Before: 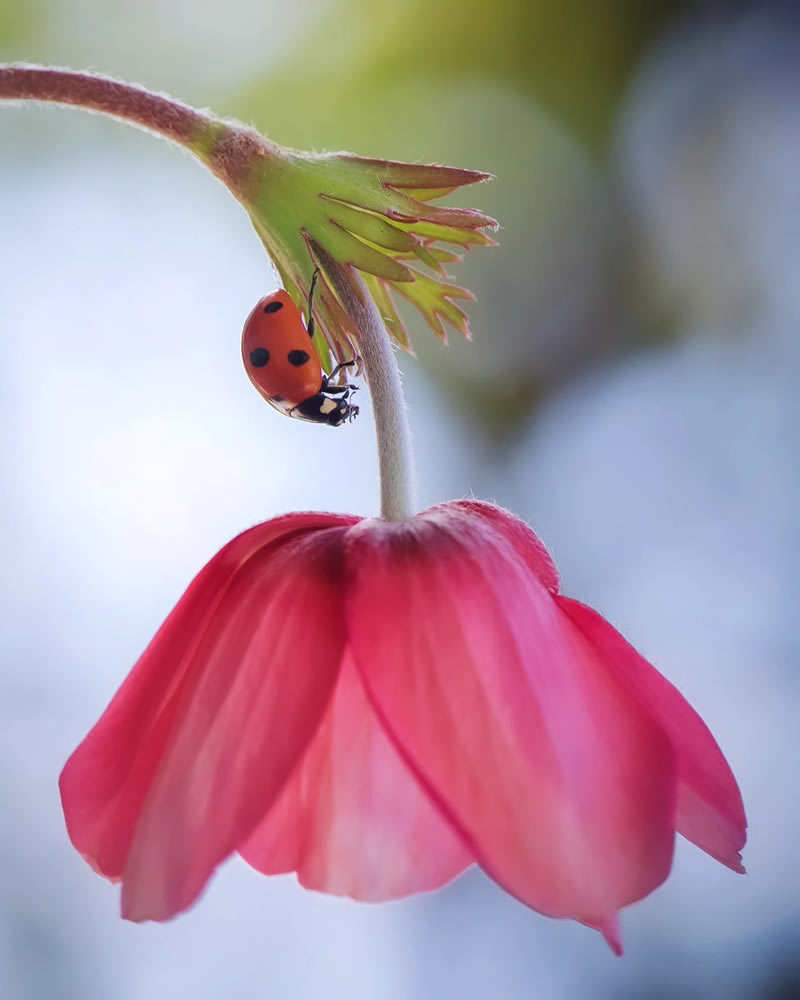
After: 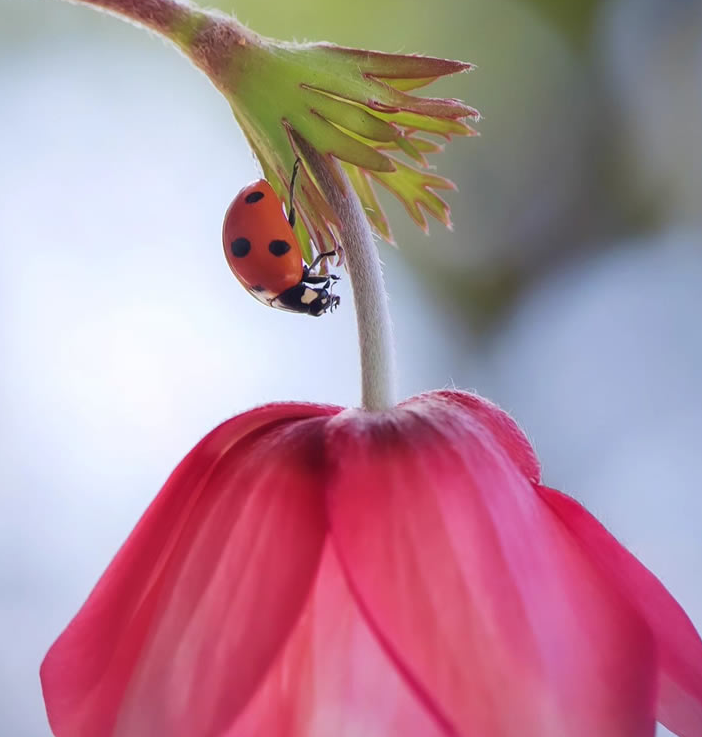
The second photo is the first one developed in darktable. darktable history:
crop and rotate: left 2.436%, top 11.068%, right 9.705%, bottom 15.167%
